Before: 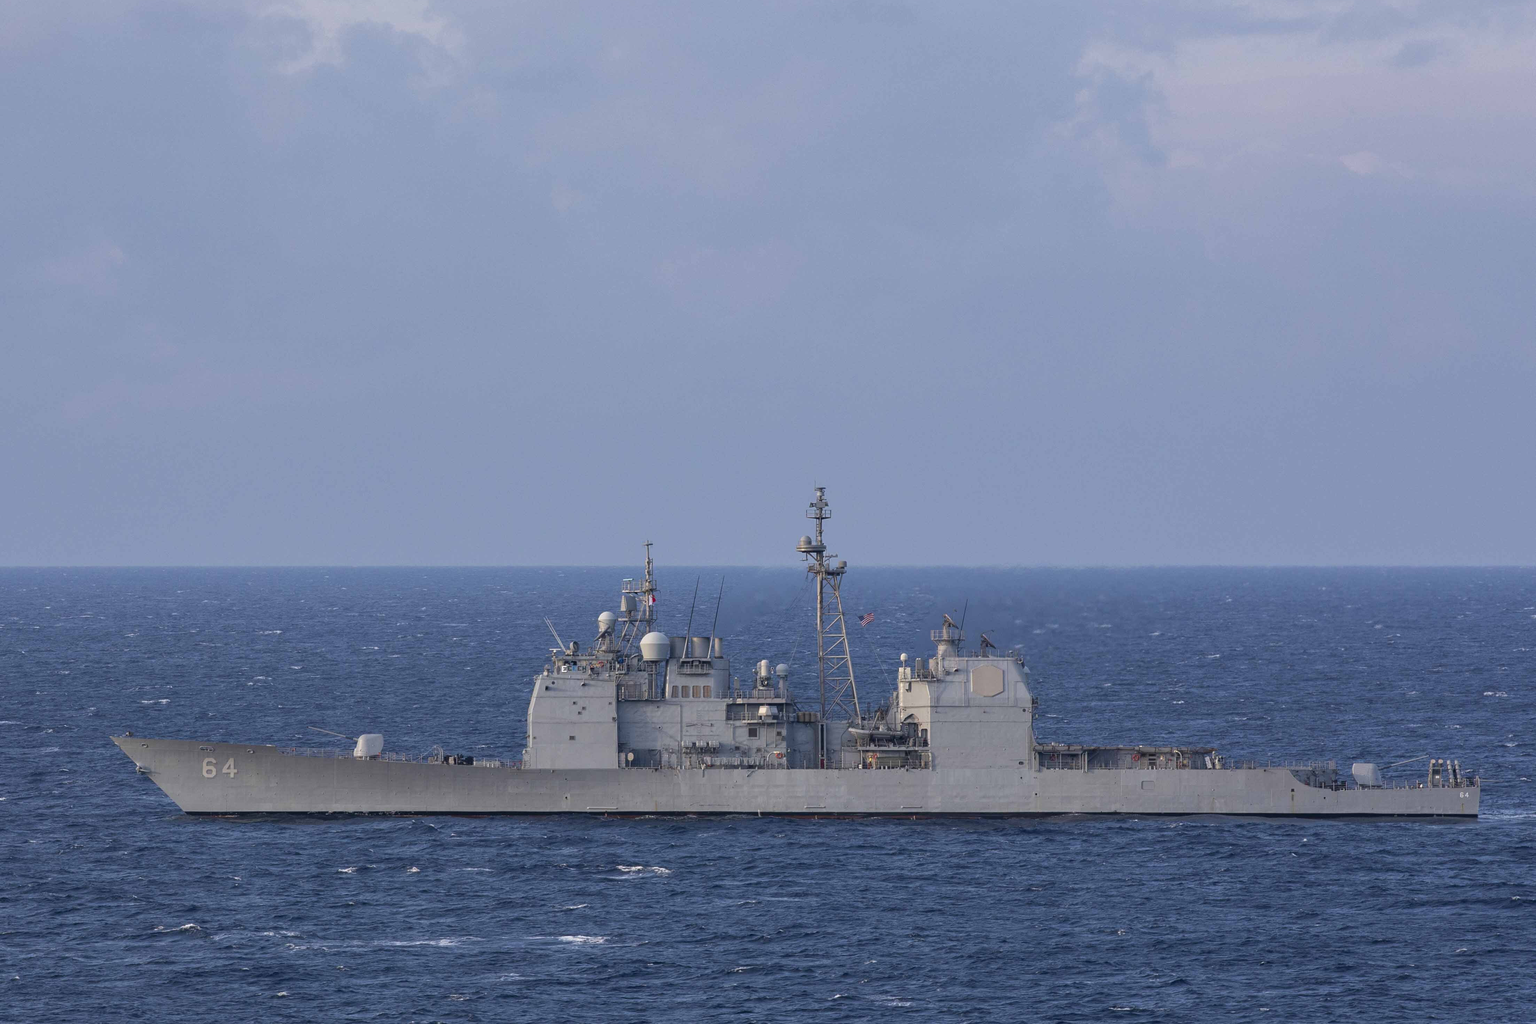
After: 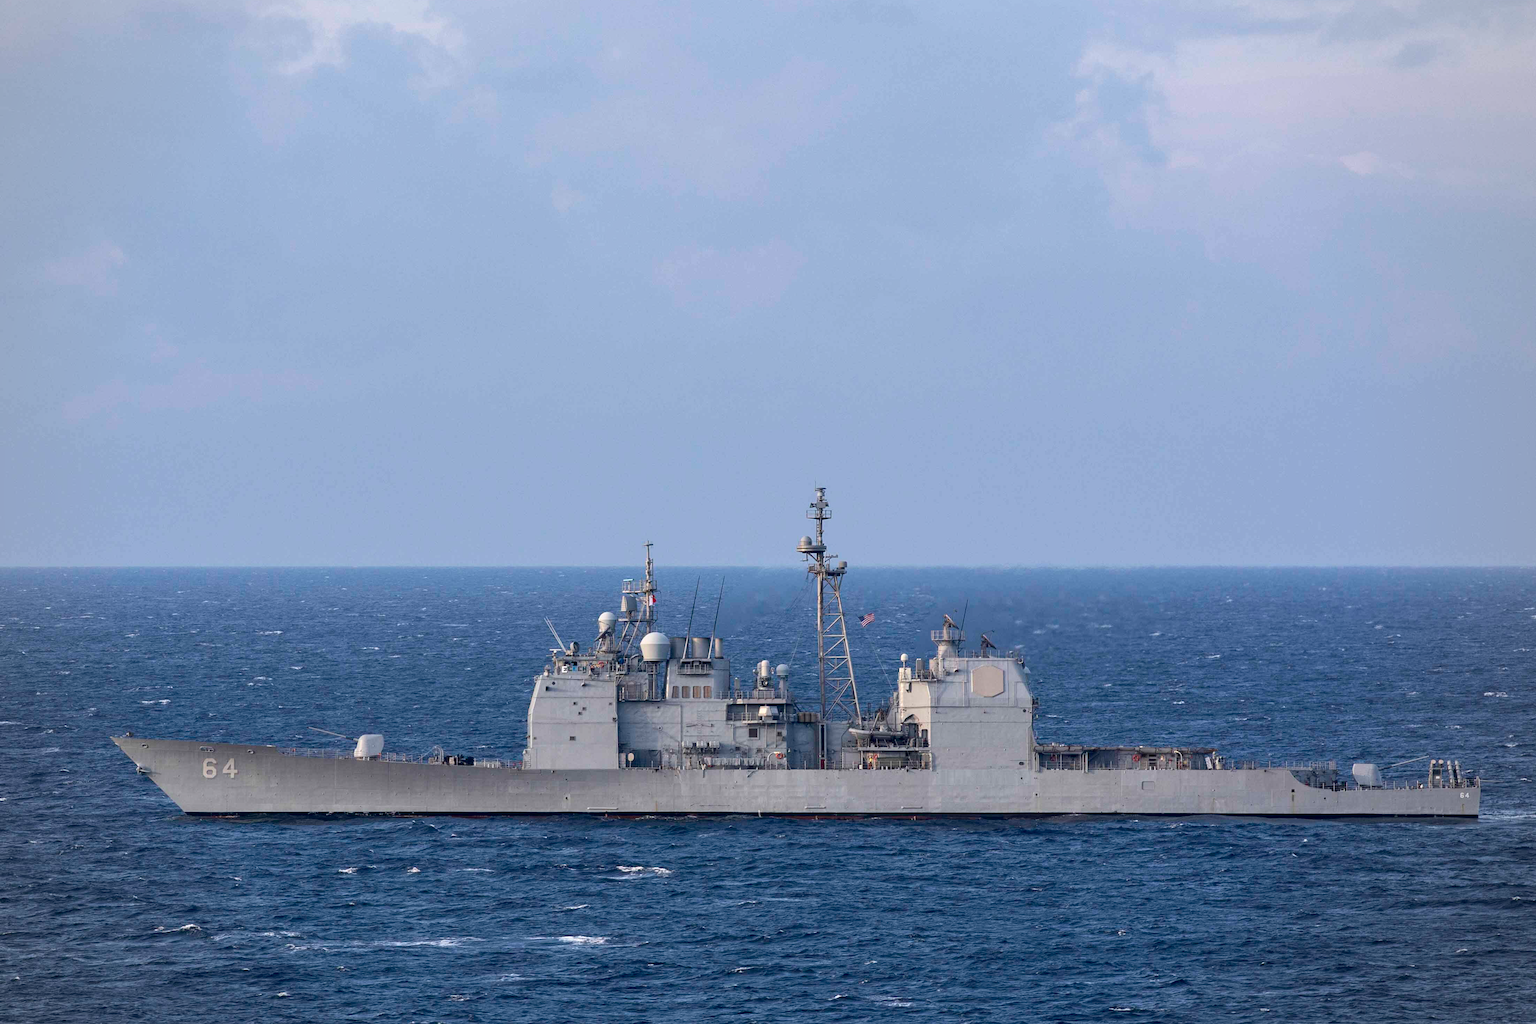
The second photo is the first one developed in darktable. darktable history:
contrast brightness saturation: contrast 0.142
vignetting: fall-off radius 61.02%, brightness -0.292, center (-0.033, -0.043)
exposure: black level correction 0.005, exposure 0.281 EV, compensate exposure bias true, compensate highlight preservation false
